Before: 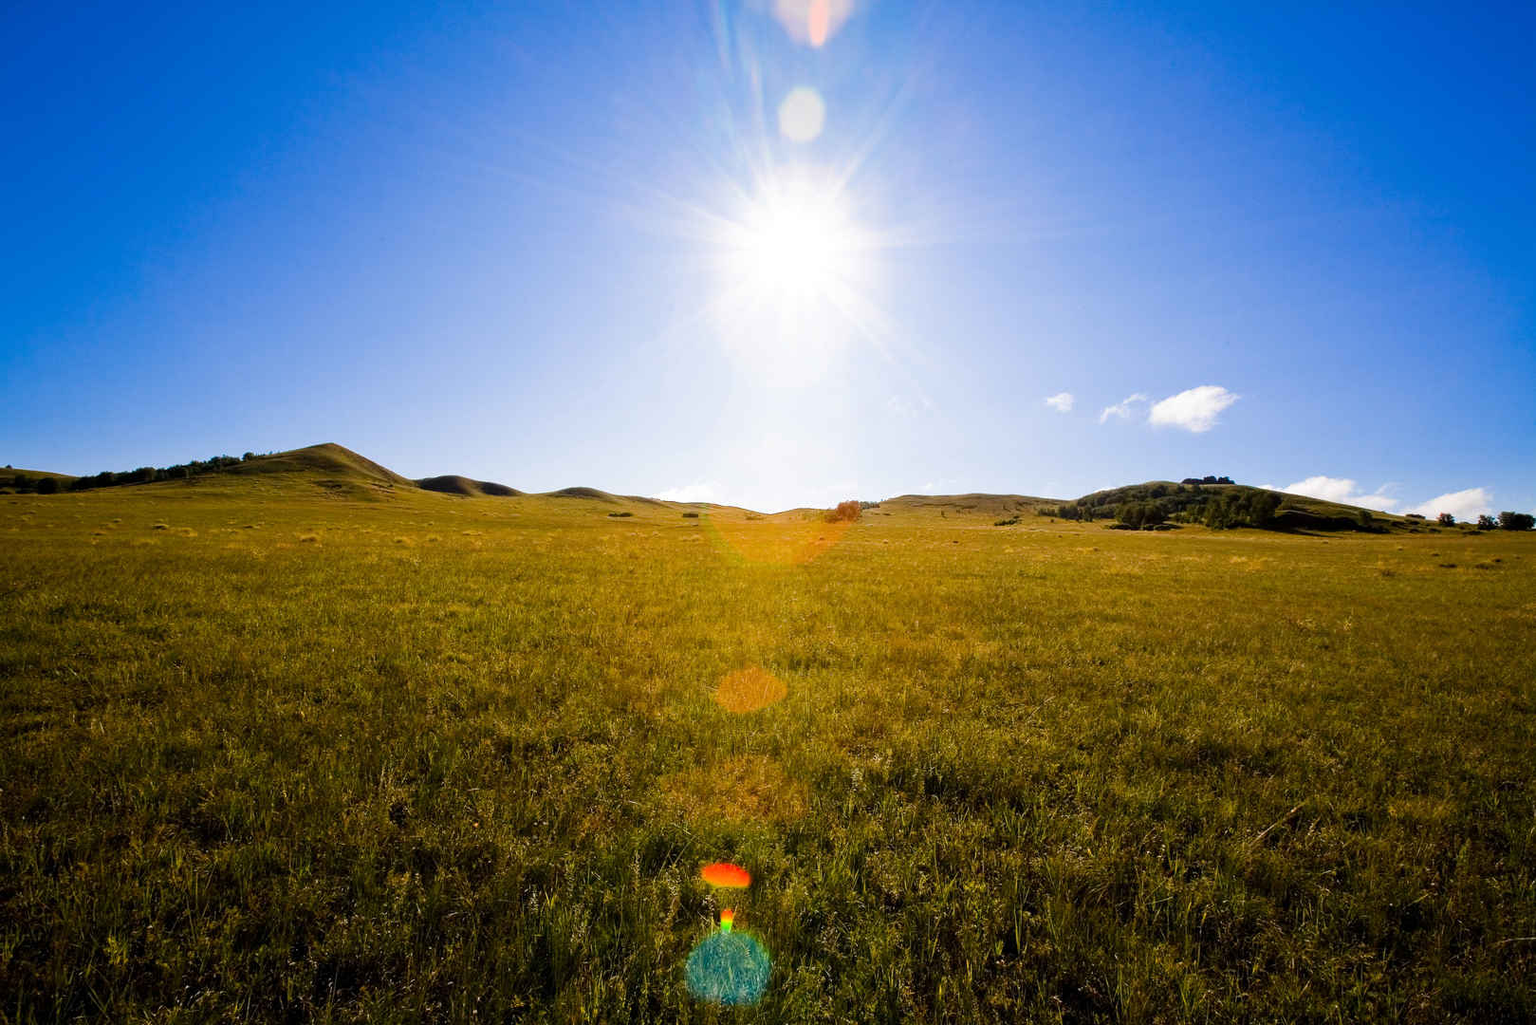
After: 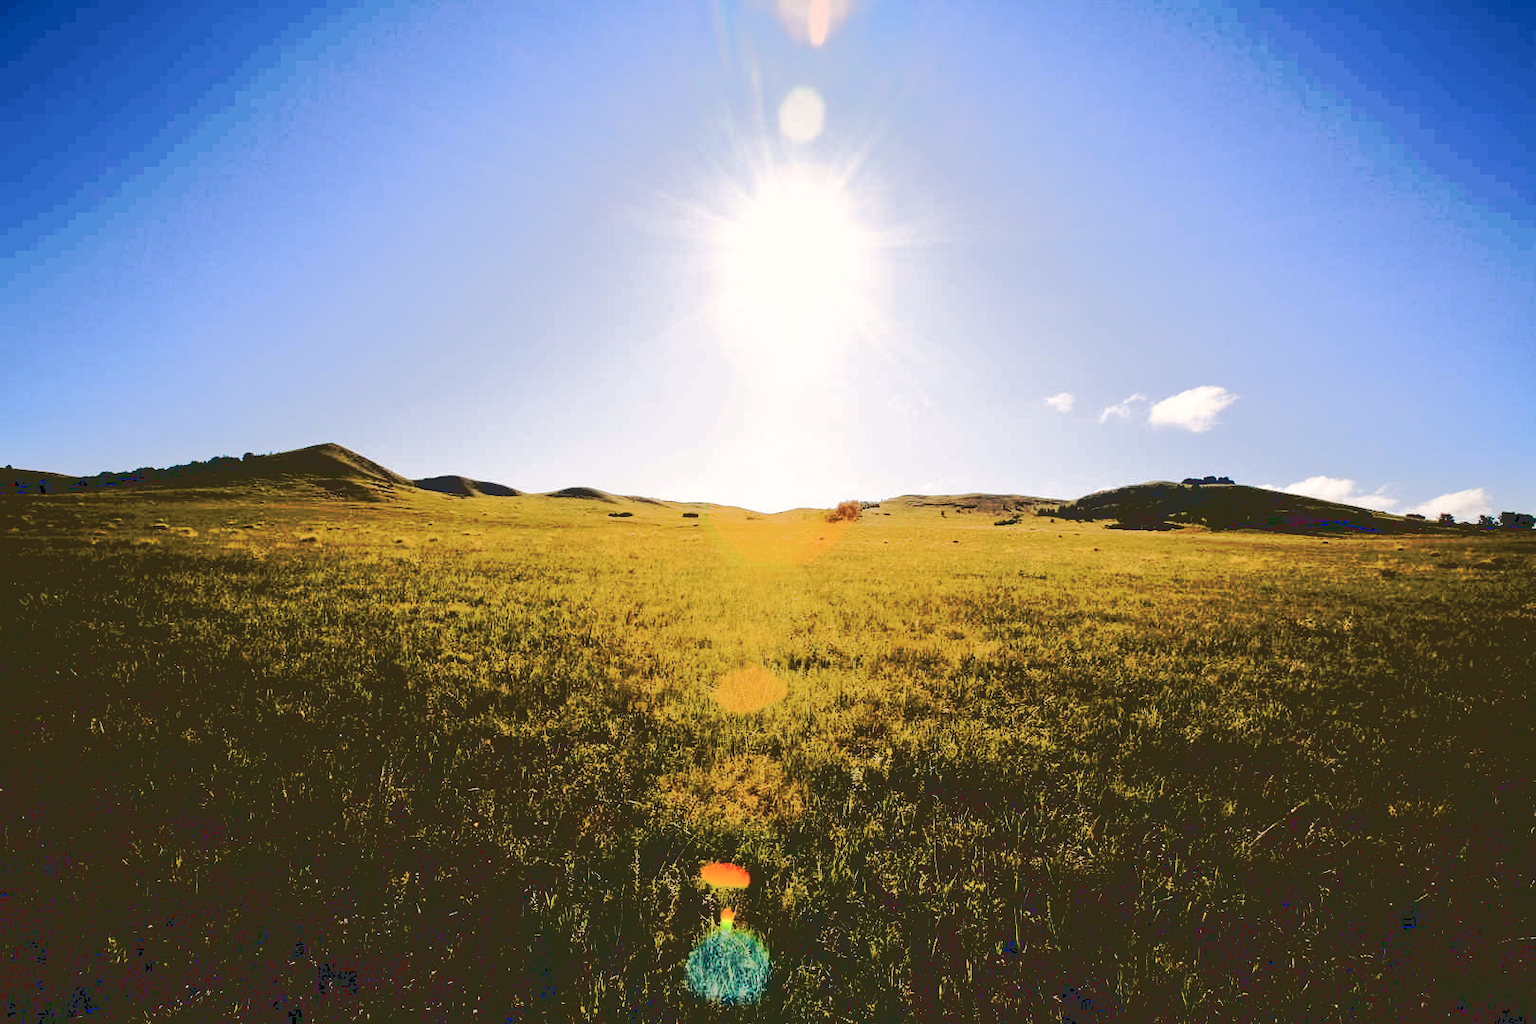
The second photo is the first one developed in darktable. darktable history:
color correction: highlights a* 2.85, highlights b* 5.02, shadows a* -2.52, shadows b* -4.88, saturation 0.791
tone curve: curves: ch0 [(0, 0) (0.003, 0.003) (0.011, 0.011) (0.025, 0.024) (0.044, 0.044) (0.069, 0.068) (0.1, 0.098) (0.136, 0.133) (0.177, 0.174) (0.224, 0.22) (0.277, 0.272) (0.335, 0.329) (0.399, 0.392) (0.468, 0.46) (0.543, 0.607) (0.623, 0.676) (0.709, 0.75) (0.801, 0.828) (0.898, 0.912) (1, 1)], preserve colors none
base curve: curves: ch0 [(0.065, 0.026) (0.236, 0.358) (0.53, 0.546) (0.777, 0.841) (0.924, 0.992)]
